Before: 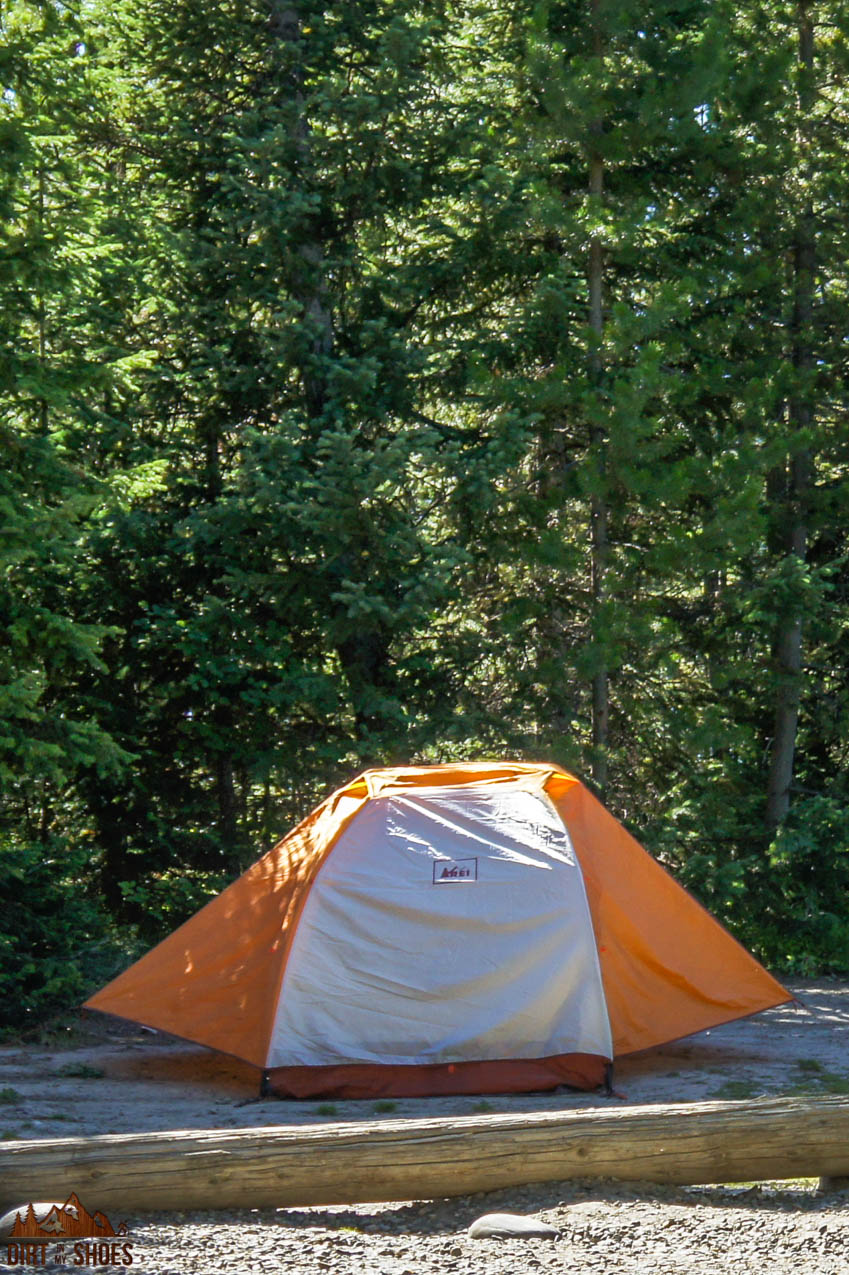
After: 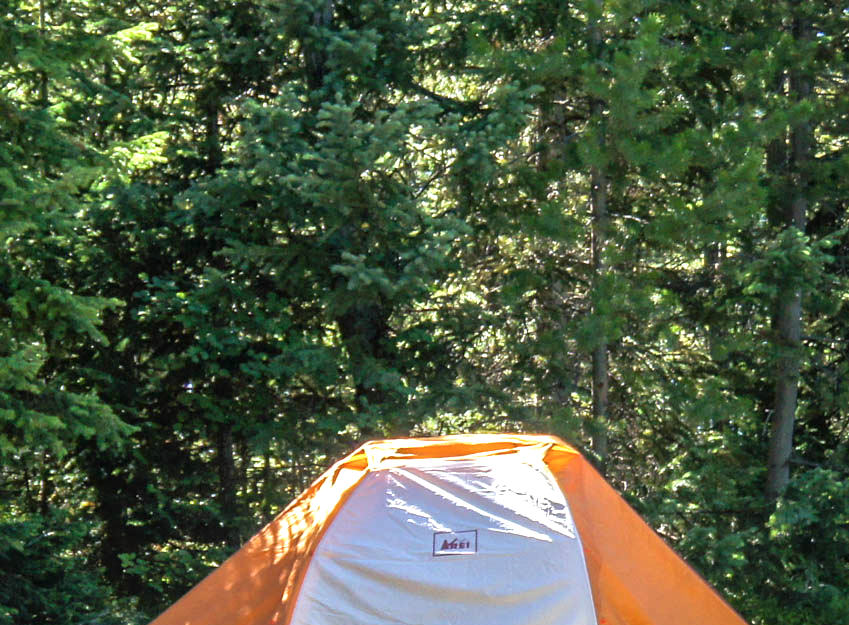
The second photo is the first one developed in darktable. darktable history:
local contrast: mode bilateral grid, contrast 11, coarseness 26, detail 115%, midtone range 0.2
crop and rotate: top 25.791%, bottom 25.113%
contrast brightness saturation: saturation -0.066
exposure: black level correction 0, exposure 0.694 EV, compensate highlight preservation false
tone equalizer: on, module defaults
